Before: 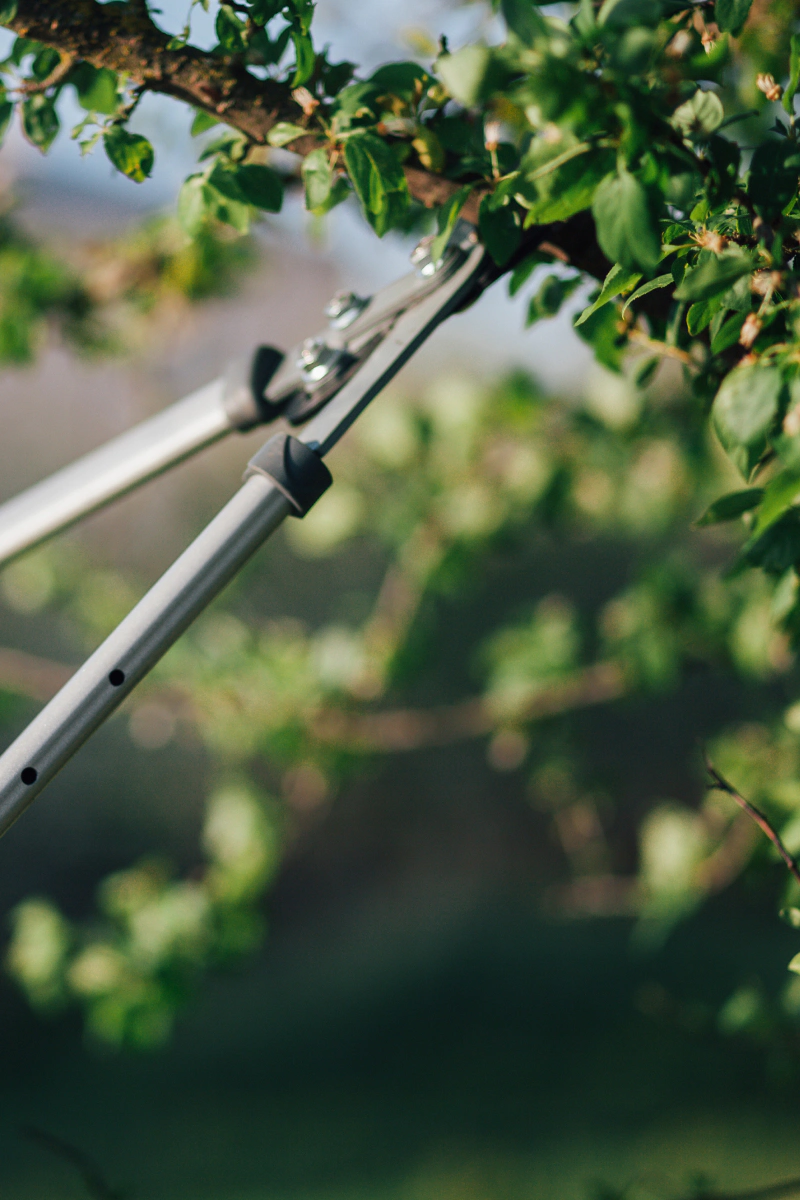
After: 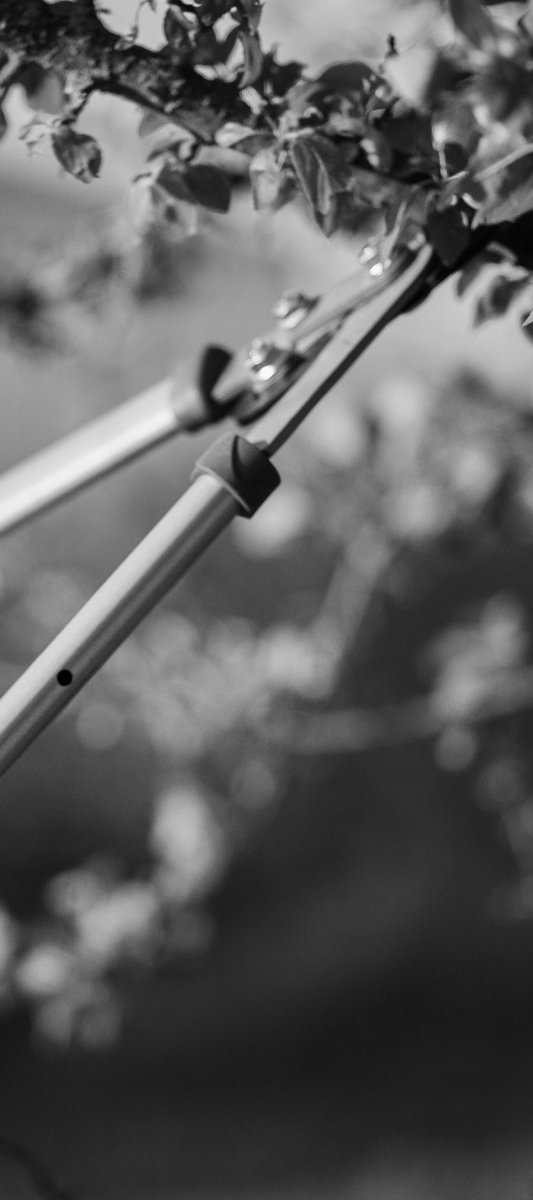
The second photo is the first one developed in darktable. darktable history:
exposure: black level correction 0.001, compensate highlight preservation false
monochrome: on, module defaults
crop and rotate: left 6.617%, right 26.717%
